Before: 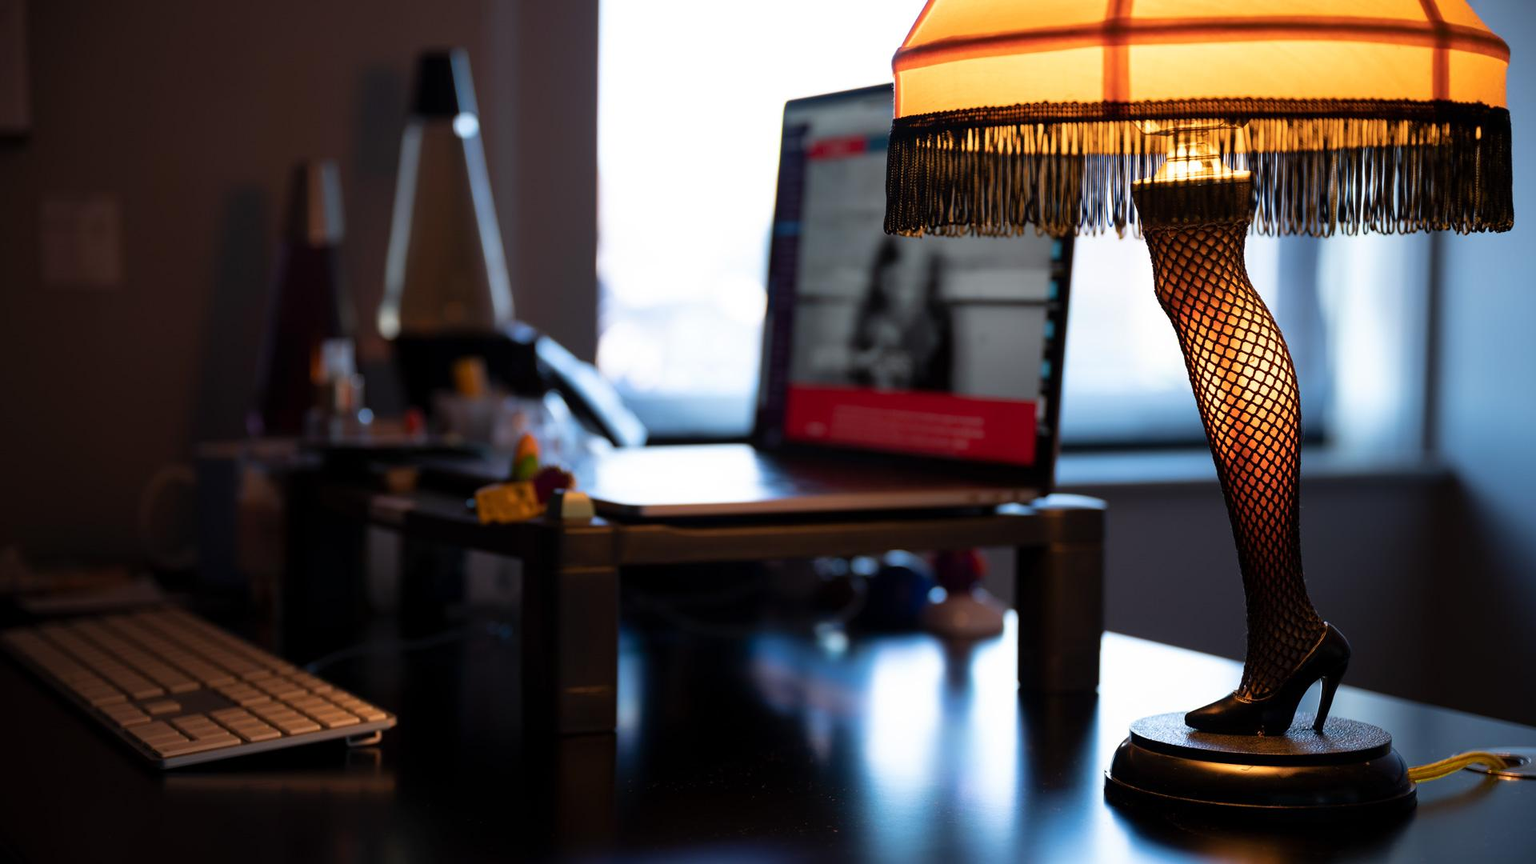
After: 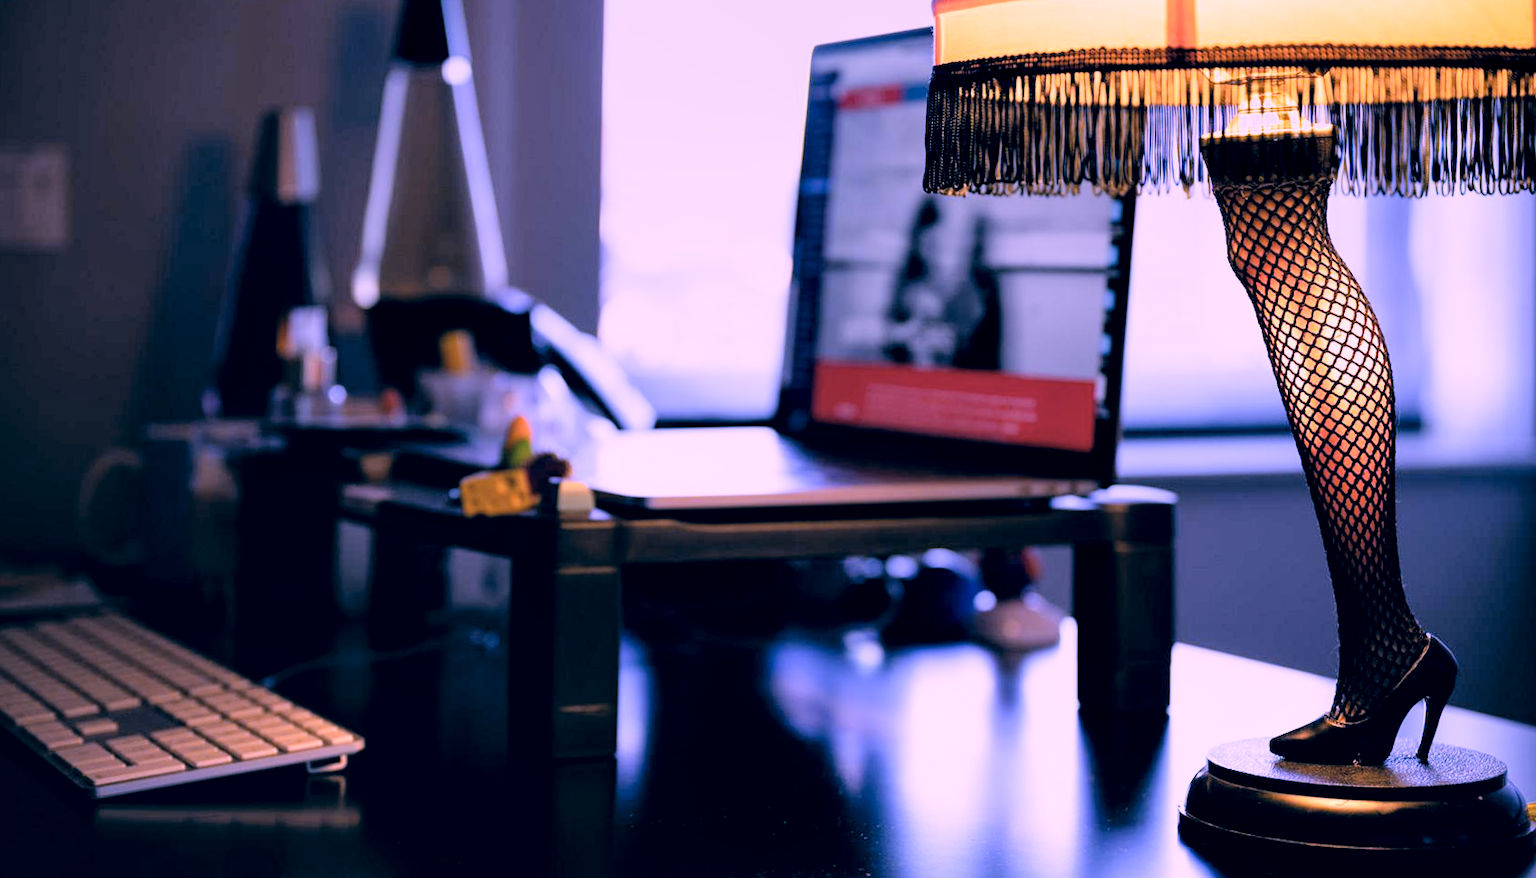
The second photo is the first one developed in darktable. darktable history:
white balance: red 0.98, blue 1.61
local contrast: highlights 123%, shadows 126%, detail 140%, midtone range 0.254
exposure: black level correction 0, exposure 0.7 EV, compensate exposure bias true, compensate highlight preservation false
color correction: highlights a* 10.32, highlights b* 14.66, shadows a* -9.59, shadows b* -15.02
rotate and perspective: rotation 0.226°, lens shift (vertical) -0.042, crop left 0.023, crop right 0.982, crop top 0.006, crop bottom 0.994
contrast brightness saturation: brightness 0.15
filmic rgb: black relative exposure -7.65 EV, white relative exposure 4.56 EV, hardness 3.61
crop: left 3.305%, top 6.436%, right 6.389%, bottom 3.258%
